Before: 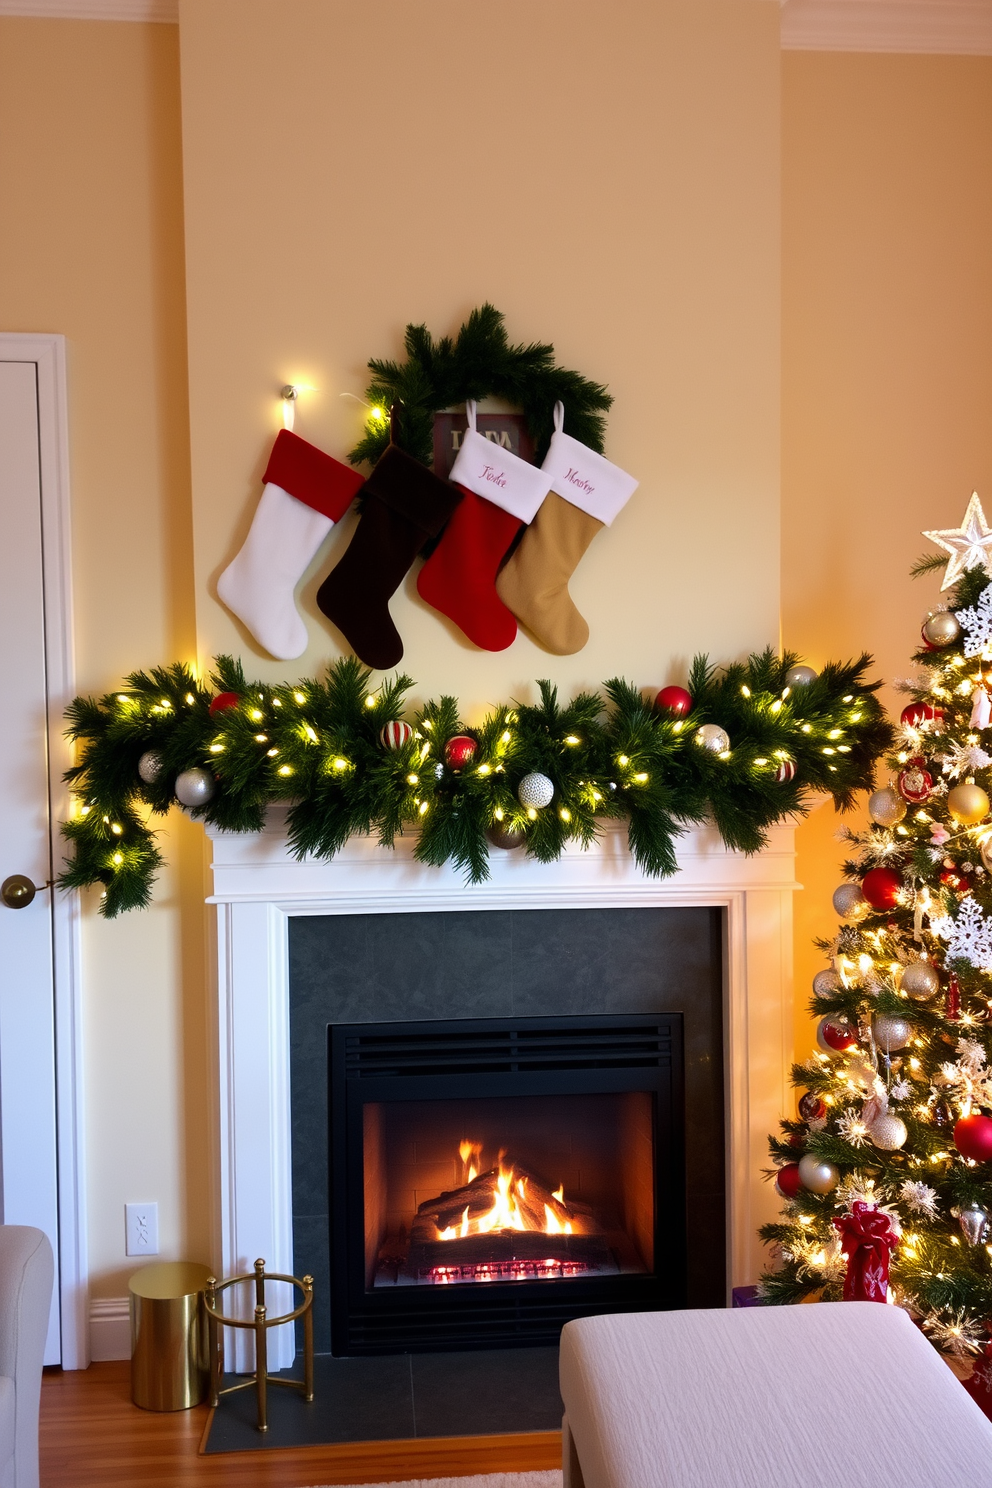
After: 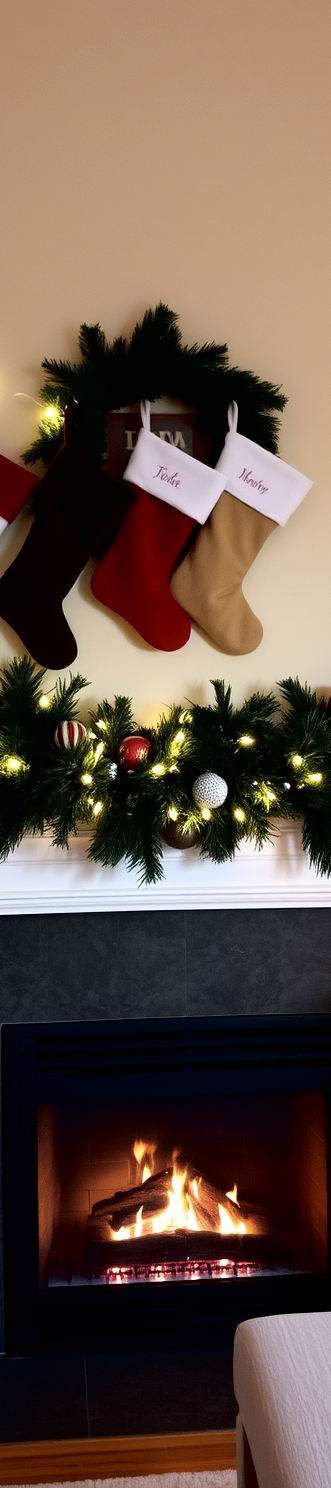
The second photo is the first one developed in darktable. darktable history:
crop: left 32.957%, right 33.639%
tone curve: curves: ch0 [(0, 0) (0.003, 0) (0.011, 0.001) (0.025, 0.003) (0.044, 0.006) (0.069, 0.009) (0.1, 0.013) (0.136, 0.032) (0.177, 0.067) (0.224, 0.121) (0.277, 0.185) (0.335, 0.255) (0.399, 0.333) (0.468, 0.417) (0.543, 0.508) (0.623, 0.606) (0.709, 0.71) (0.801, 0.819) (0.898, 0.926) (1, 1)], color space Lab, independent channels, preserve colors none
color correction: highlights b* 0.043, saturation 0.793
